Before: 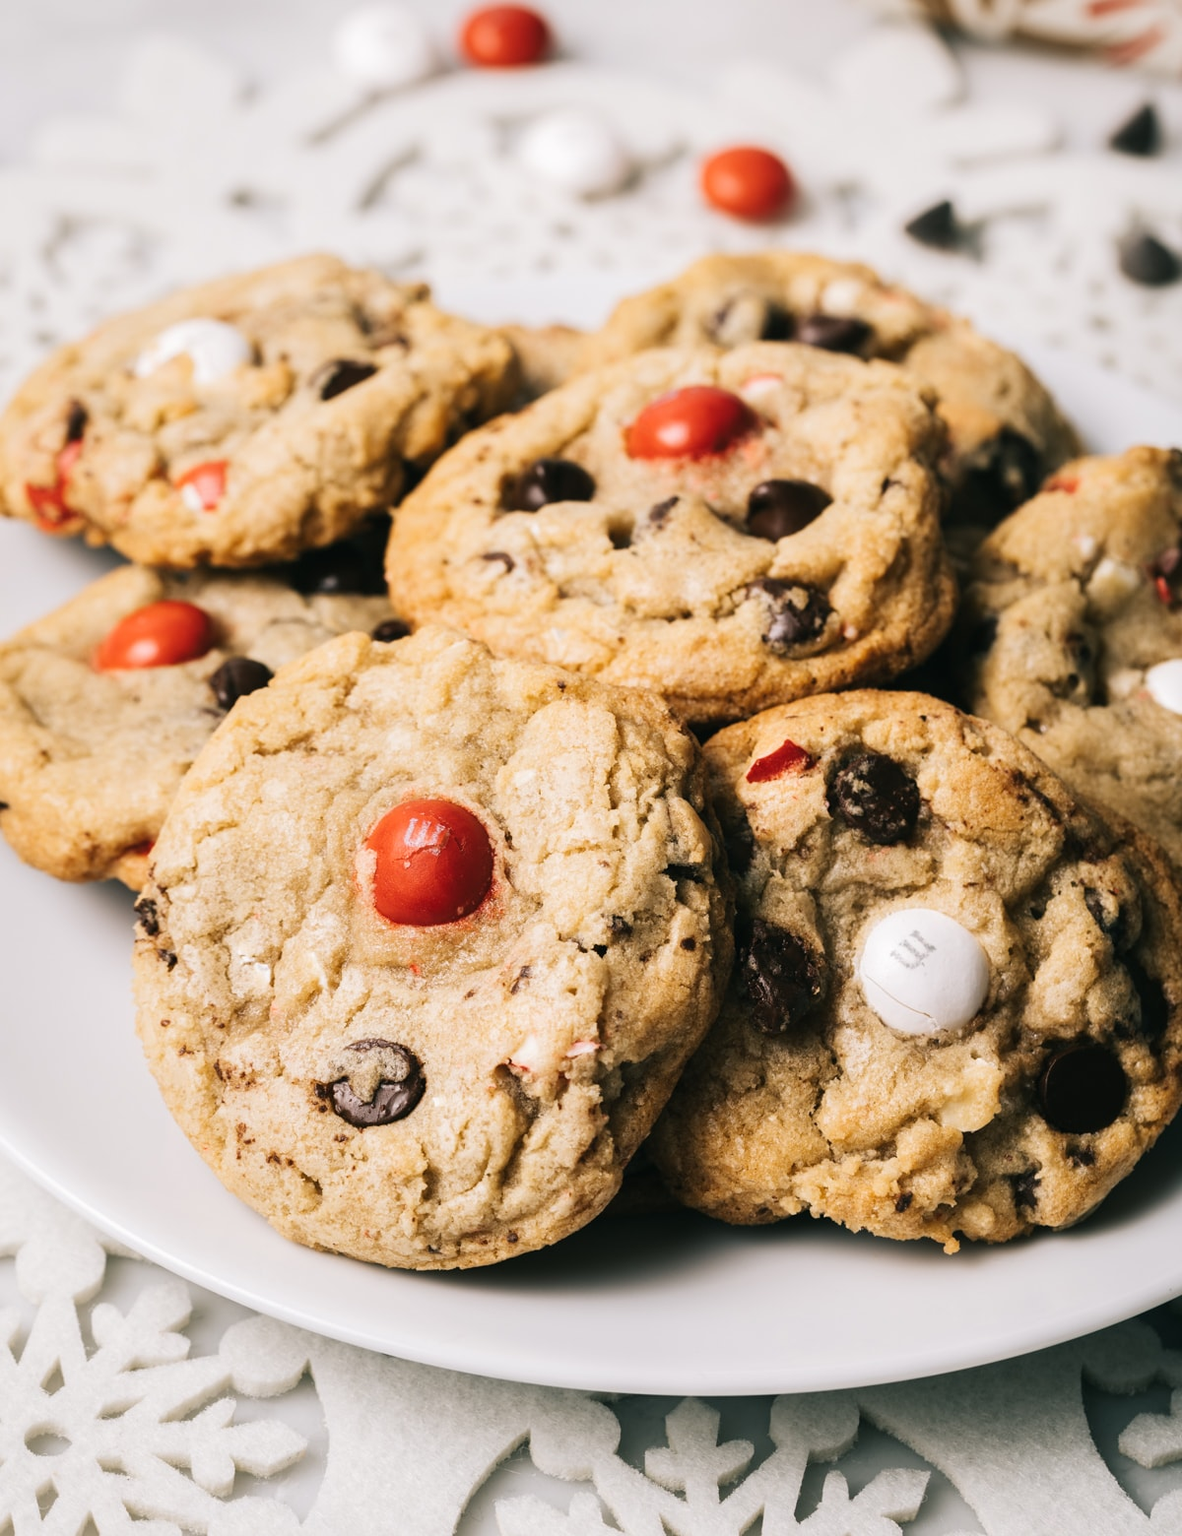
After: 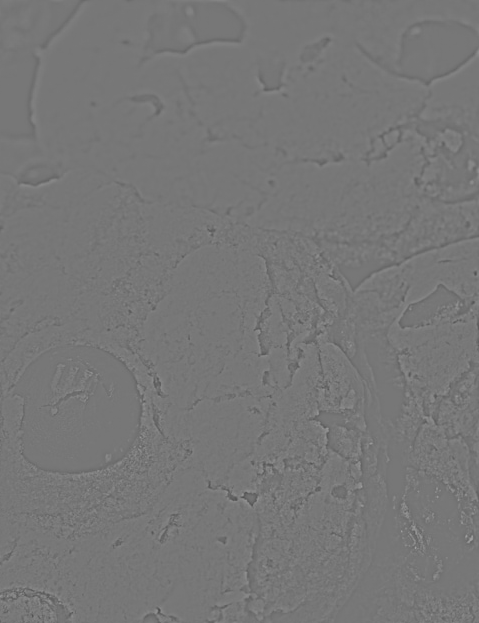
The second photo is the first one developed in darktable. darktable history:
crop: left 30%, top 30%, right 30%, bottom 30%
color correction: saturation 3
highpass: sharpness 9.84%, contrast boost 9.94%
color zones: curves: ch0 [(0, 0.613) (0.01, 0.613) (0.245, 0.448) (0.498, 0.529) (0.642, 0.665) (0.879, 0.777) (0.99, 0.613)]; ch1 [(0, 0) (0.143, 0) (0.286, 0) (0.429, 0) (0.571, 0) (0.714, 0) (0.857, 0)], mix -93.41%
